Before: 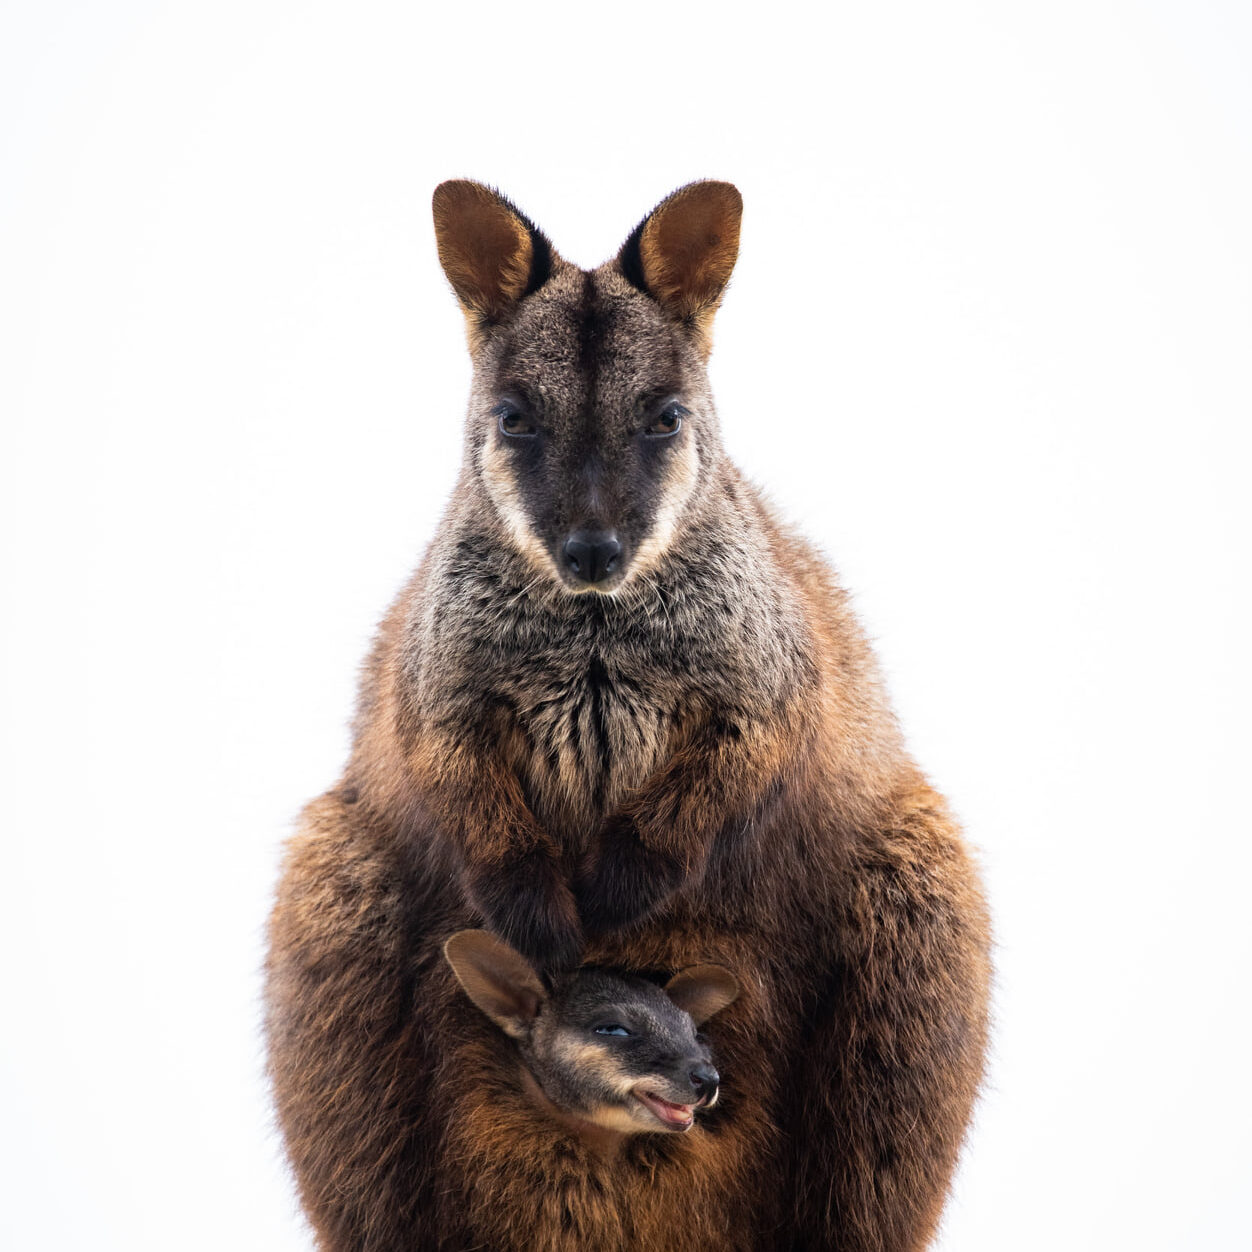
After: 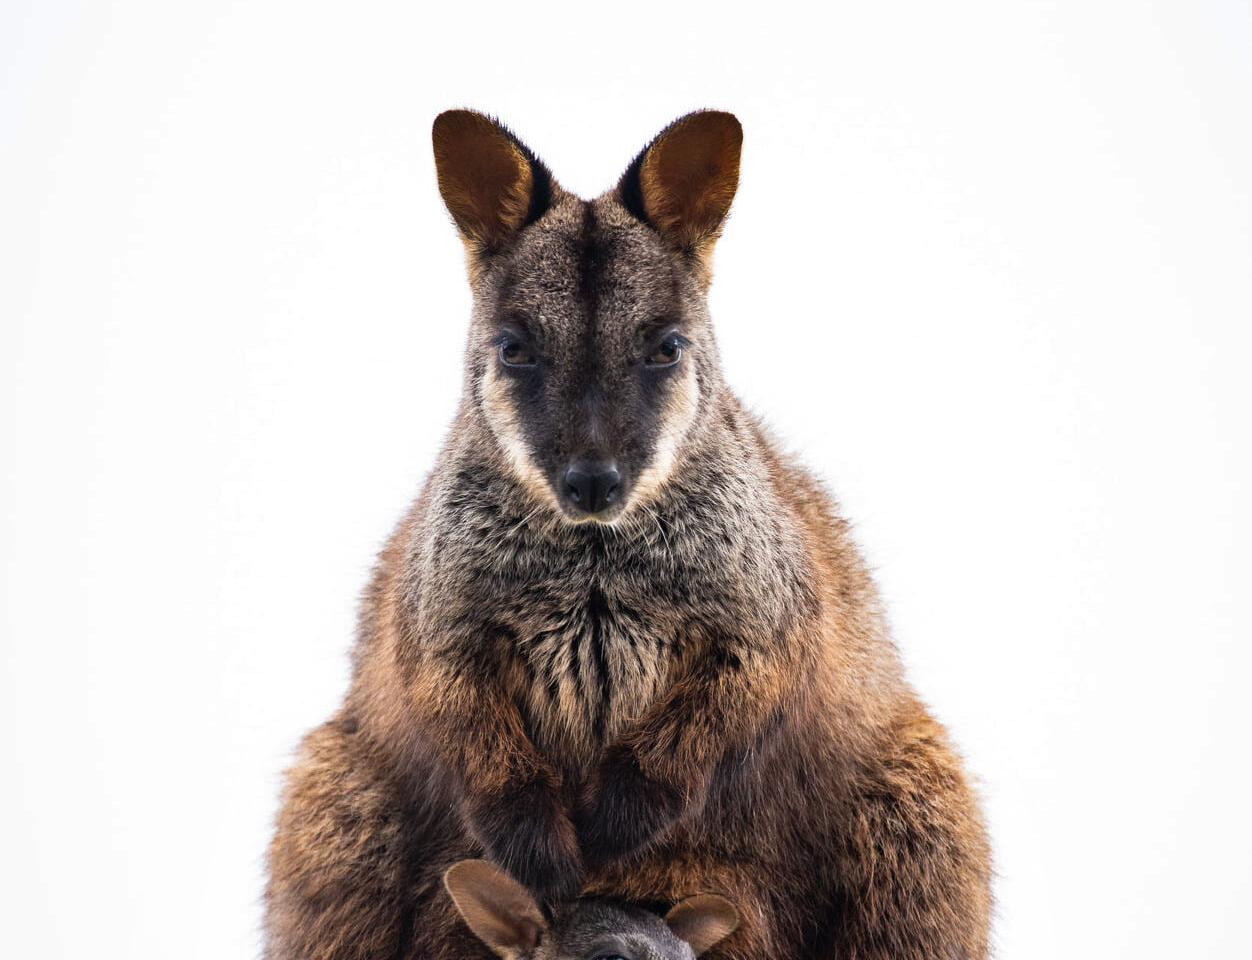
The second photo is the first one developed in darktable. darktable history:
shadows and highlights: low approximation 0.01, soften with gaussian
crop: top 5.667%, bottom 17.637%
